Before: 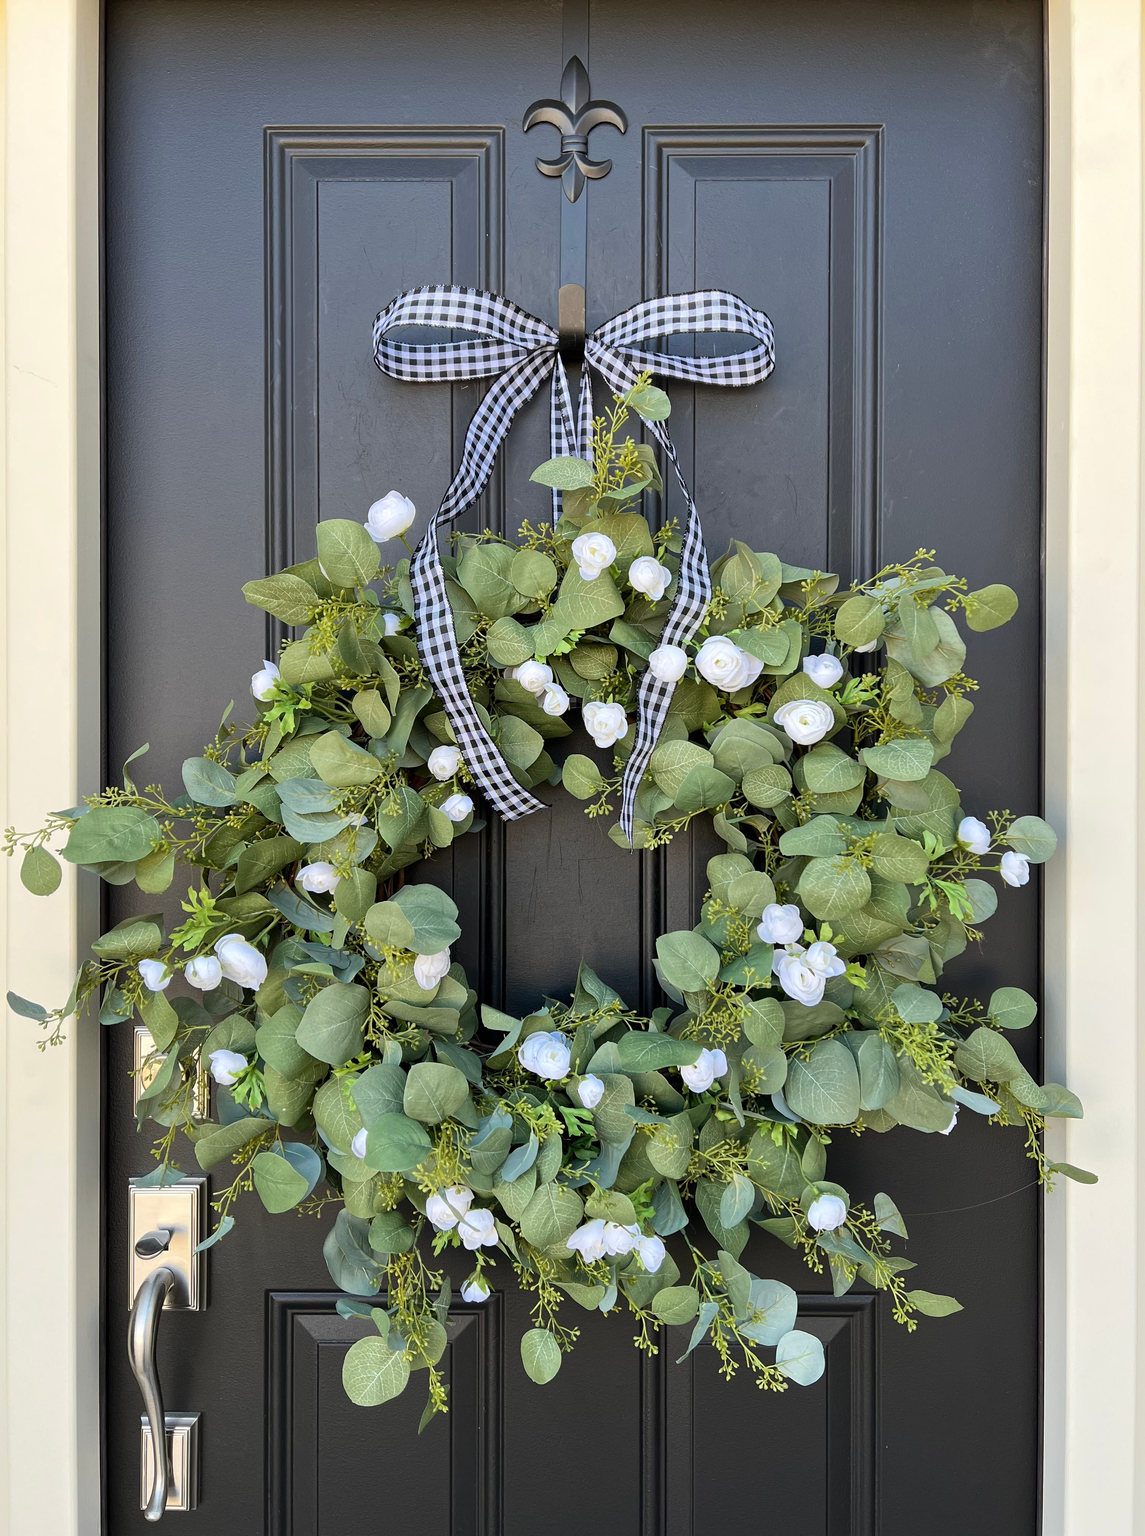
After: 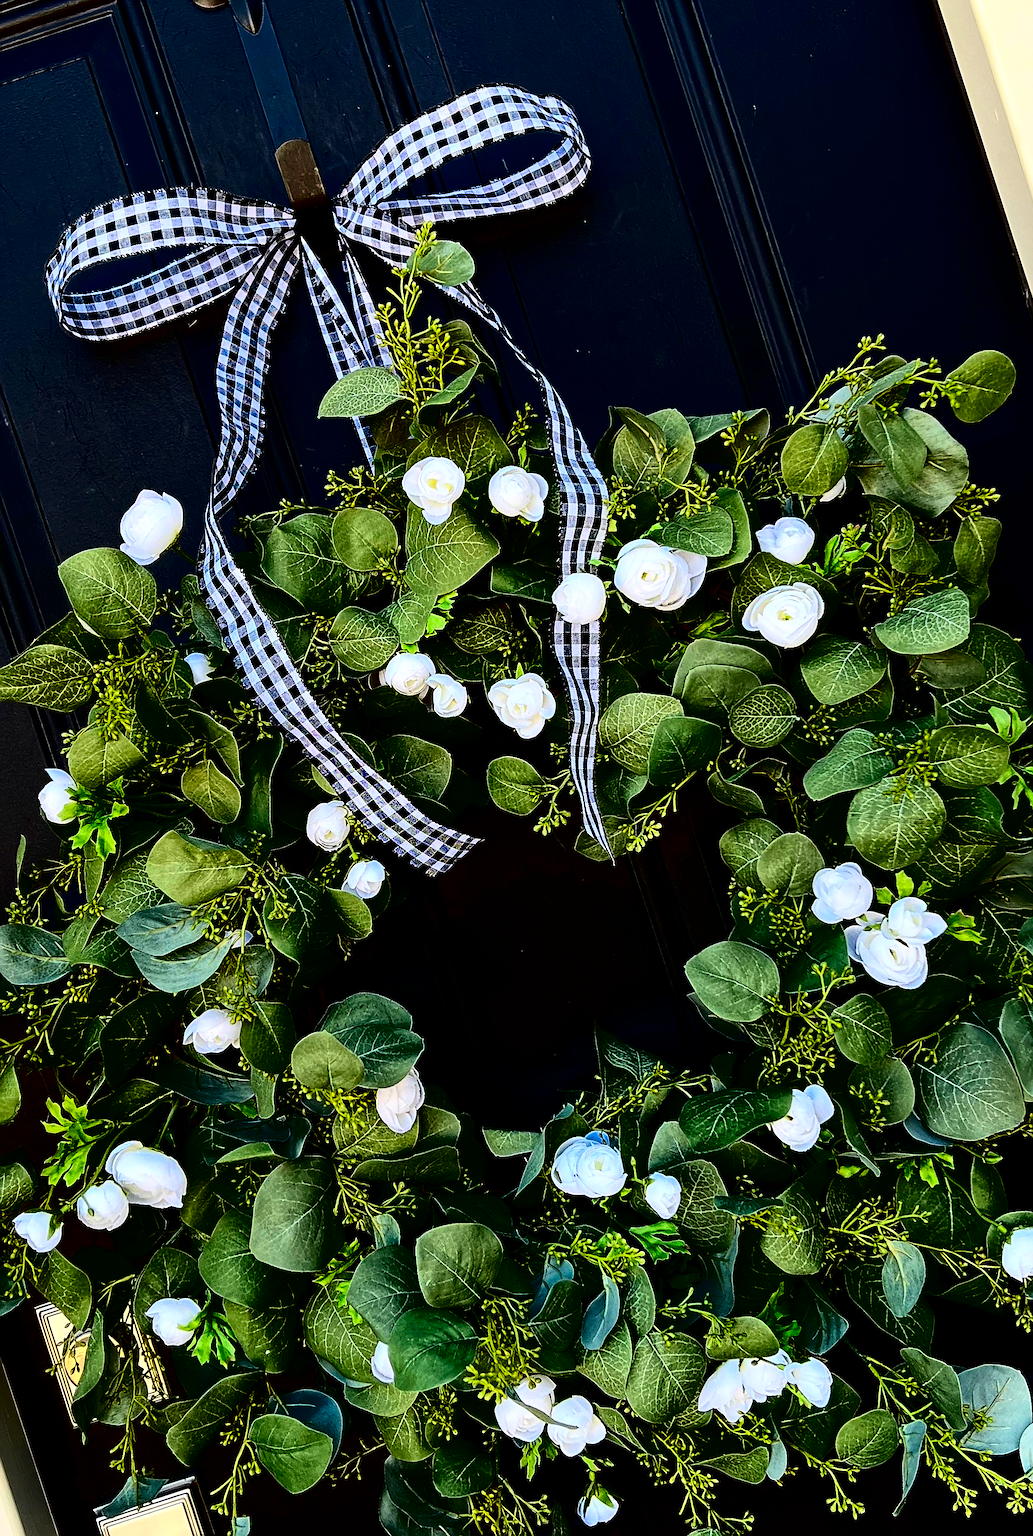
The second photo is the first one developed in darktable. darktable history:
sharpen: radius 1.359, amount 1.265, threshold 0.636
exposure: black level correction -0.035, exposure -0.497 EV, compensate highlight preservation false
contrast brightness saturation: contrast 0.775, brightness -0.997, saturation 0.997
crop and rotate: angle 18.19°, left 6.954%, right 3.868%, bottom 1.176%
levels: levels [0, 0.476, 0.951]
